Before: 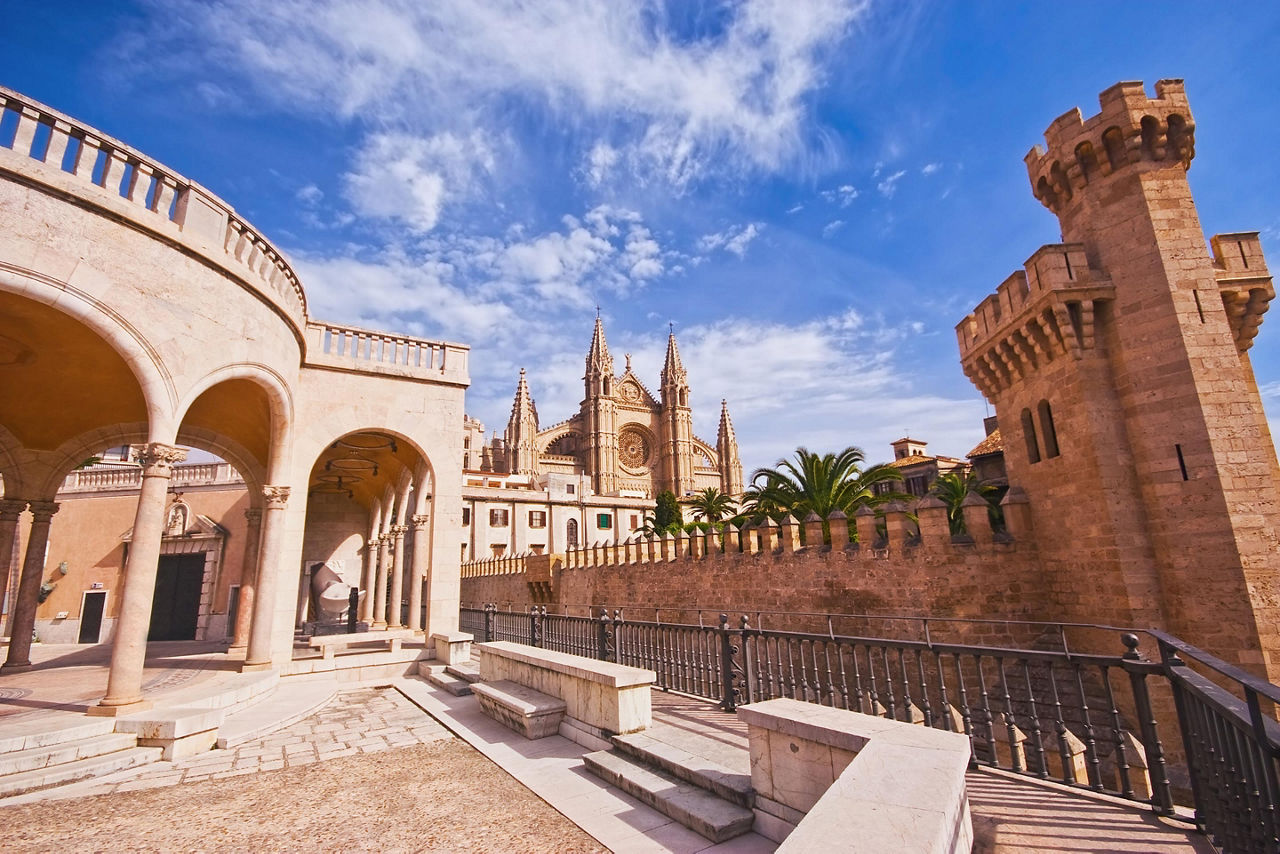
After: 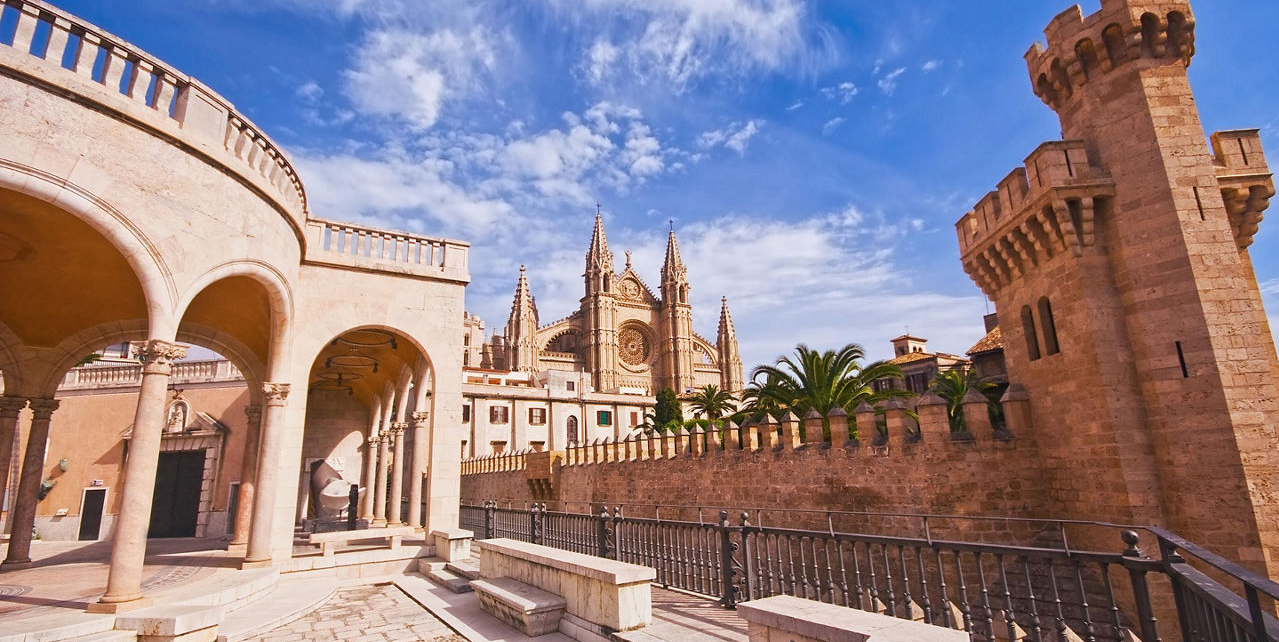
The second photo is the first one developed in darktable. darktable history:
crop and rotate: top 12.244%, bottom 12.493%
